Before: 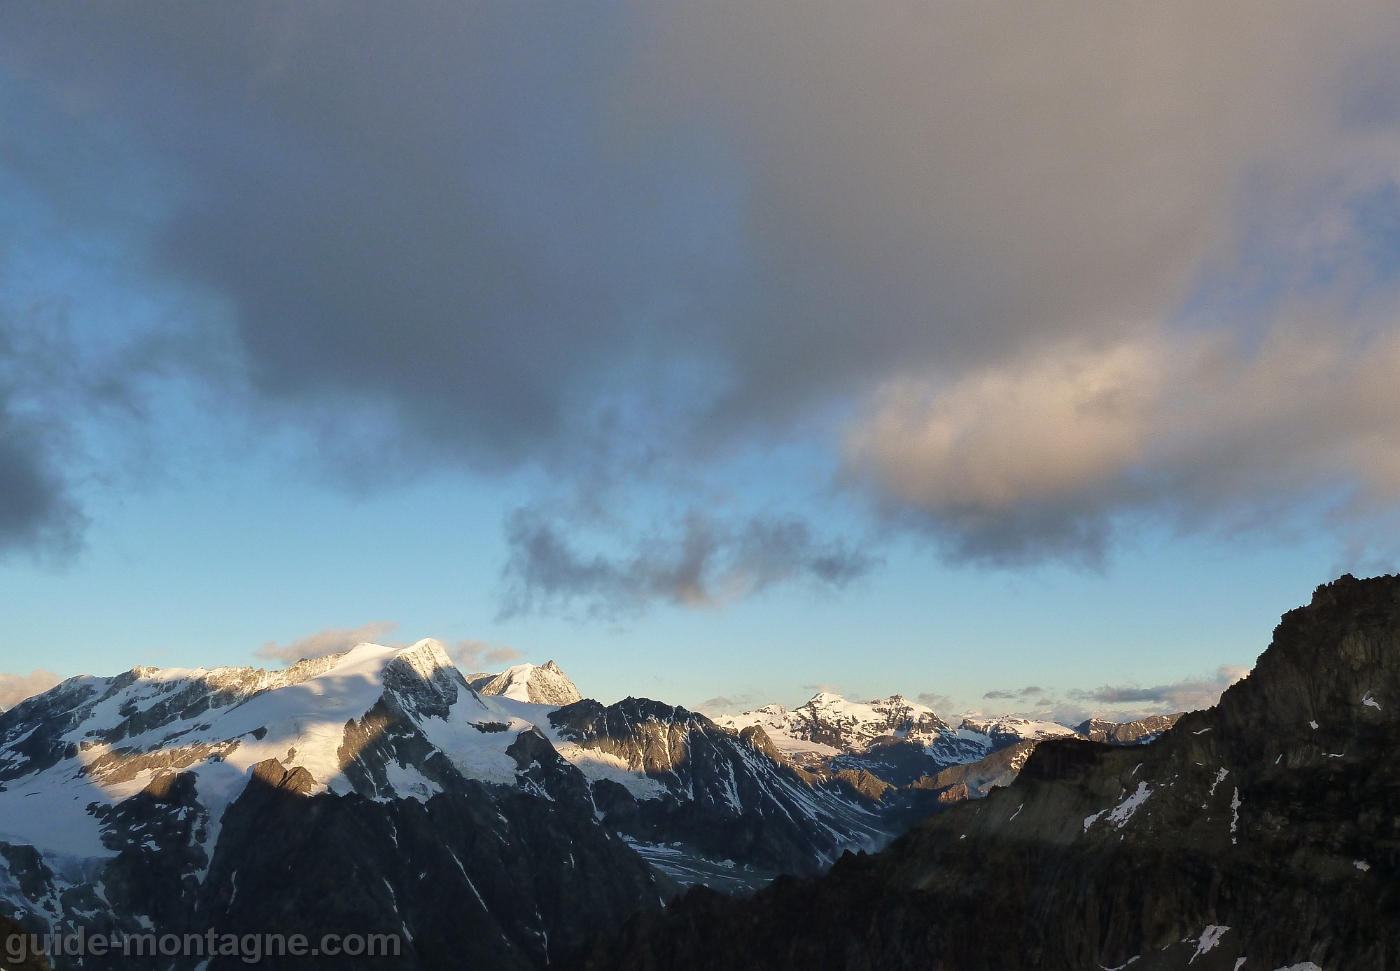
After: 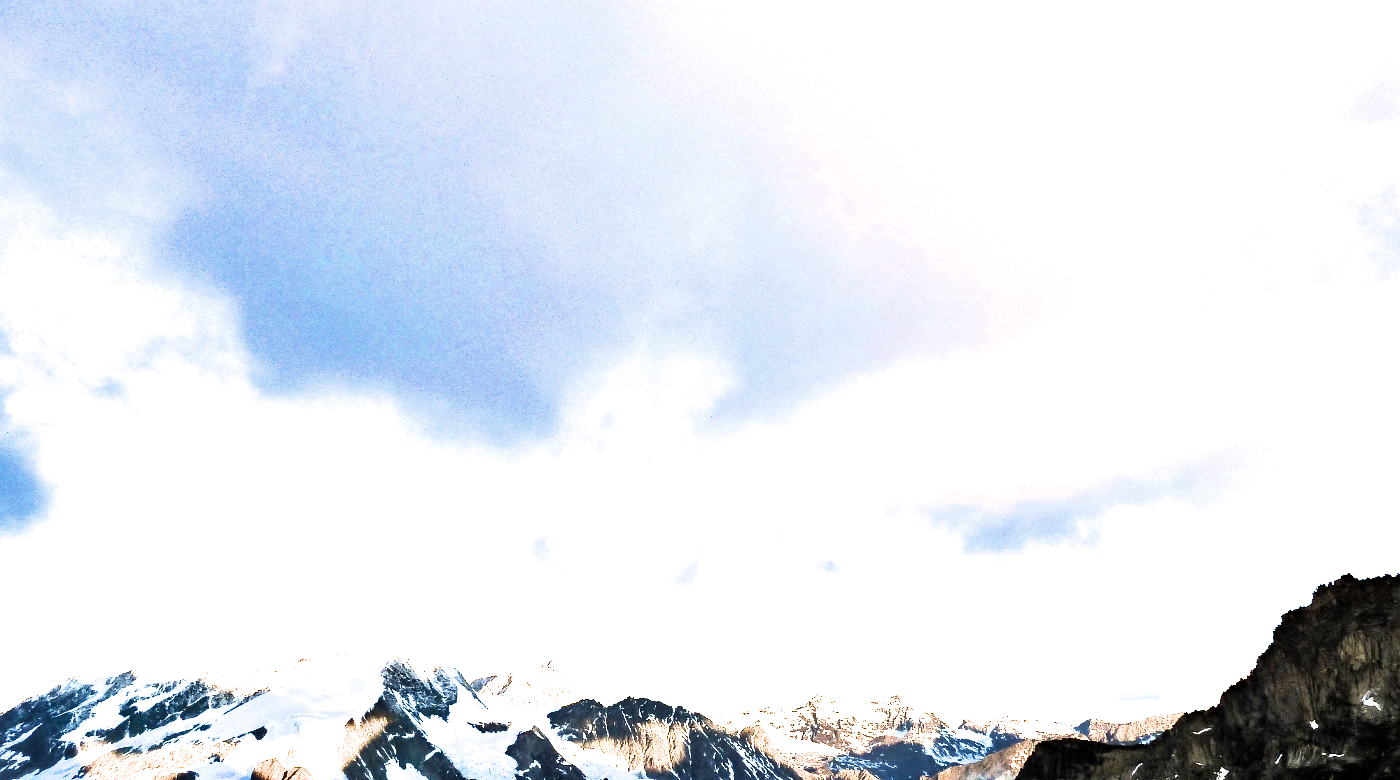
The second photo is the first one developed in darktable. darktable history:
crop: bottom 19.638%
contrast brightness saturation: saturation 0.179
exposure: black level correction 0, exposure 2.107 EV, compensate highlight preservation false
haze removal: compatibility mode true, adaptive false
filmic rgb: black relative exposure -8.3 EV, white relative exposure 2.2 EV, hardness 7.13, latitude 85.78%, contrast 1.687, highlights saturation mix -4.06%, shadows ↔ highlights balance -2.49%
shadows and highlights: soften with gaussian
